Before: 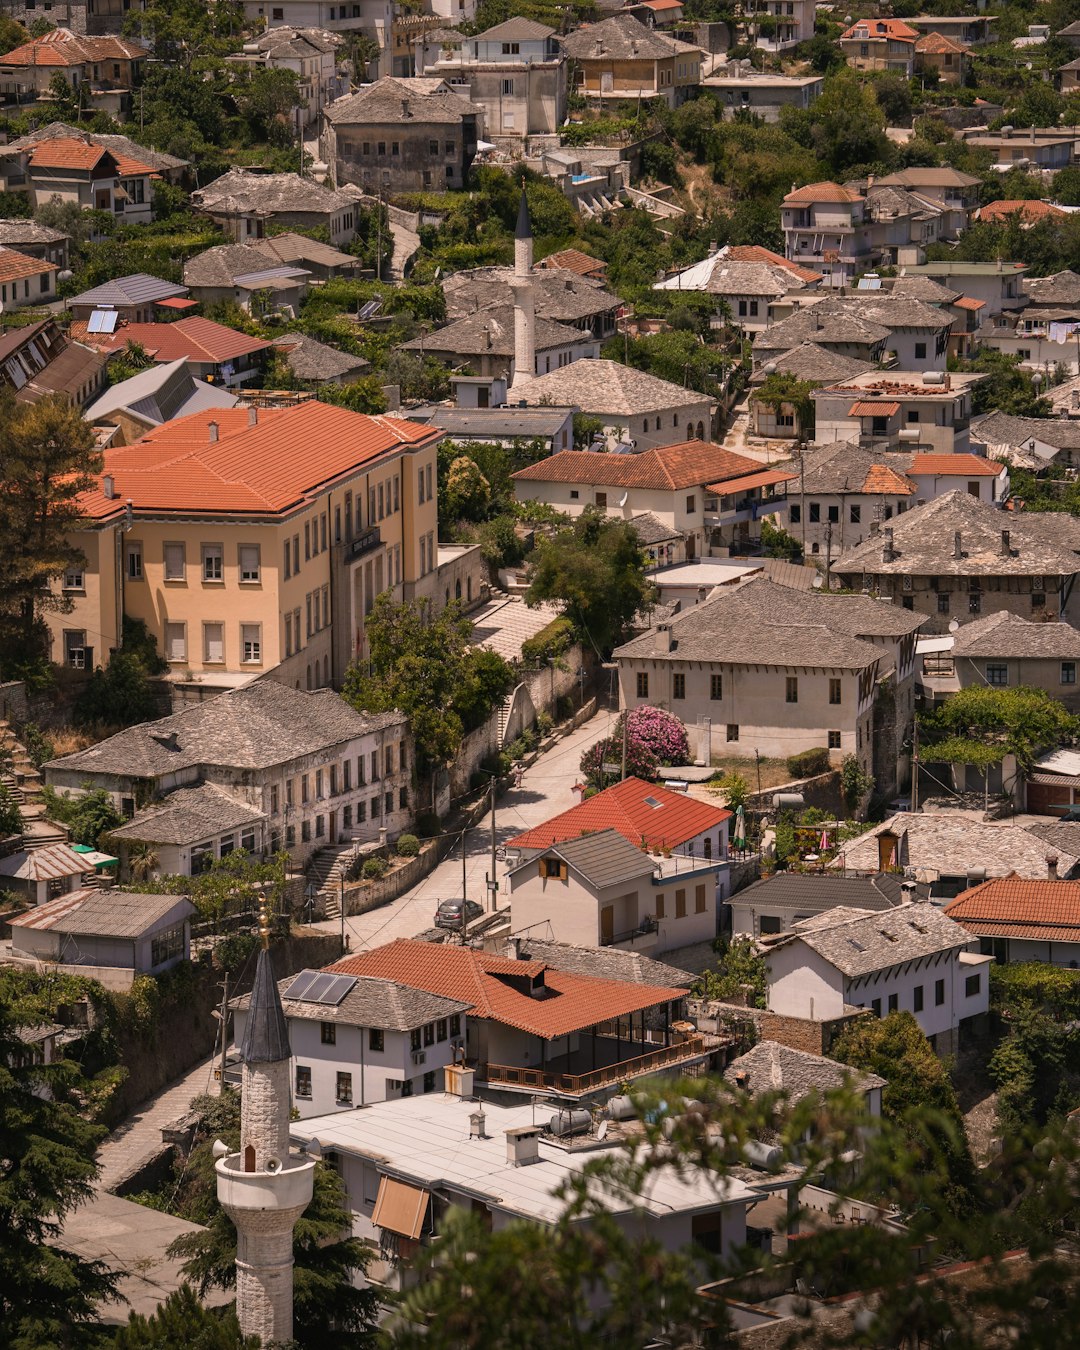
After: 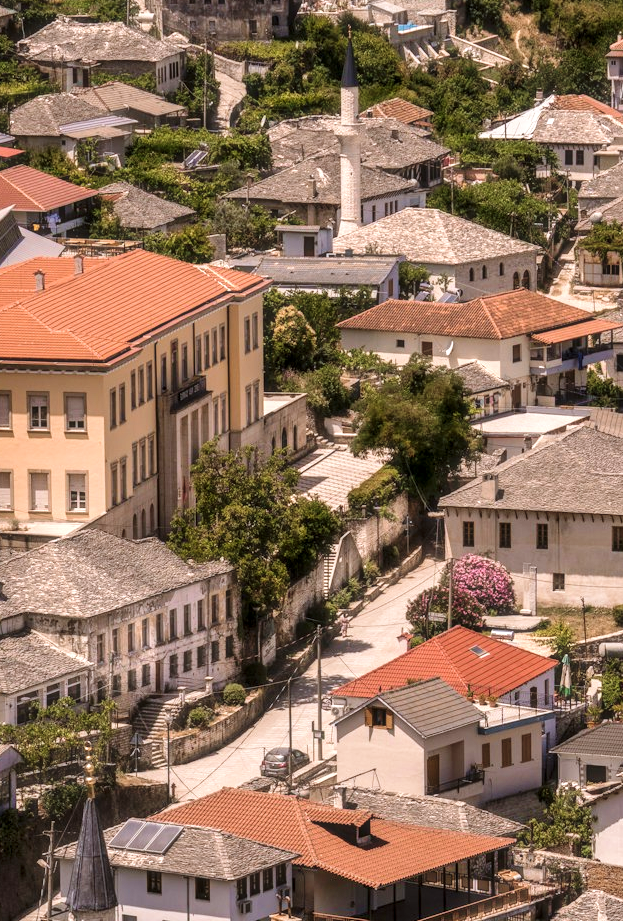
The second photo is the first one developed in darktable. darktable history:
crop: left 16.202%, top 11.208%, right 26.045%, bottom 20.557%
tone curve: curves: ch0 [(0, 0) (0.003, 0.023) (0.011, 0.025) (0.025, 0.029) (0.044, 0.047) (0.069, 0.079) (0.1, 0.113) (0.136, 0.152) (0.177, 0.199) (0.224, 0.26) (0.277, 0.333) (0.335, 0.404) (0.399, 0.48) (0.468, 0.559) (0.543, 0.635) (0.623, 0.713) (0.709, 0.797) (0.801, 0.879) (0.898, 0.953) (1, 1)], preserve colors none
local contrast: detail 142%
haze removal: strength -0.1, adaptive false
velvia: on, module defaults
white balance: red 0.988, blue 1.017
